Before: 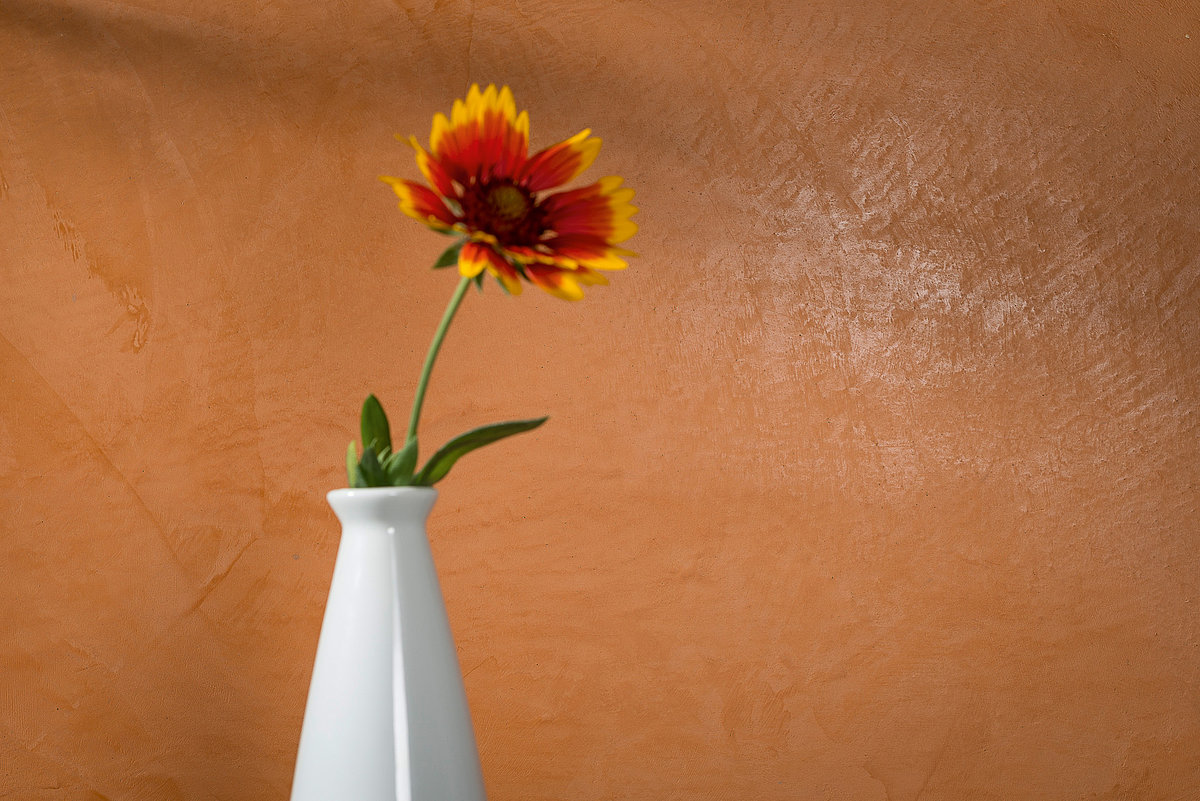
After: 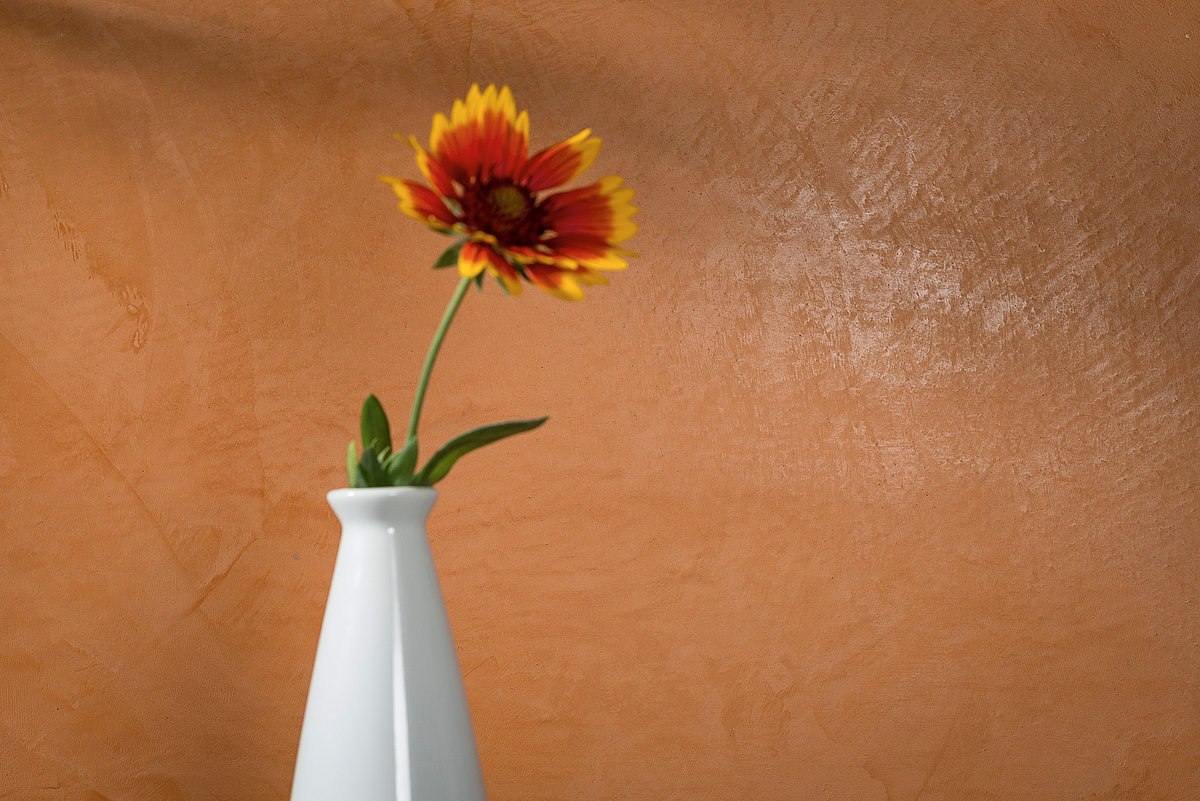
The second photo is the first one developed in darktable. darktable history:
color calibration: illuminant same as pipeline (D50), x 0.346, y 0.359, temperature 5002.42 K
contrast brightness saturation: saturation -0.05
